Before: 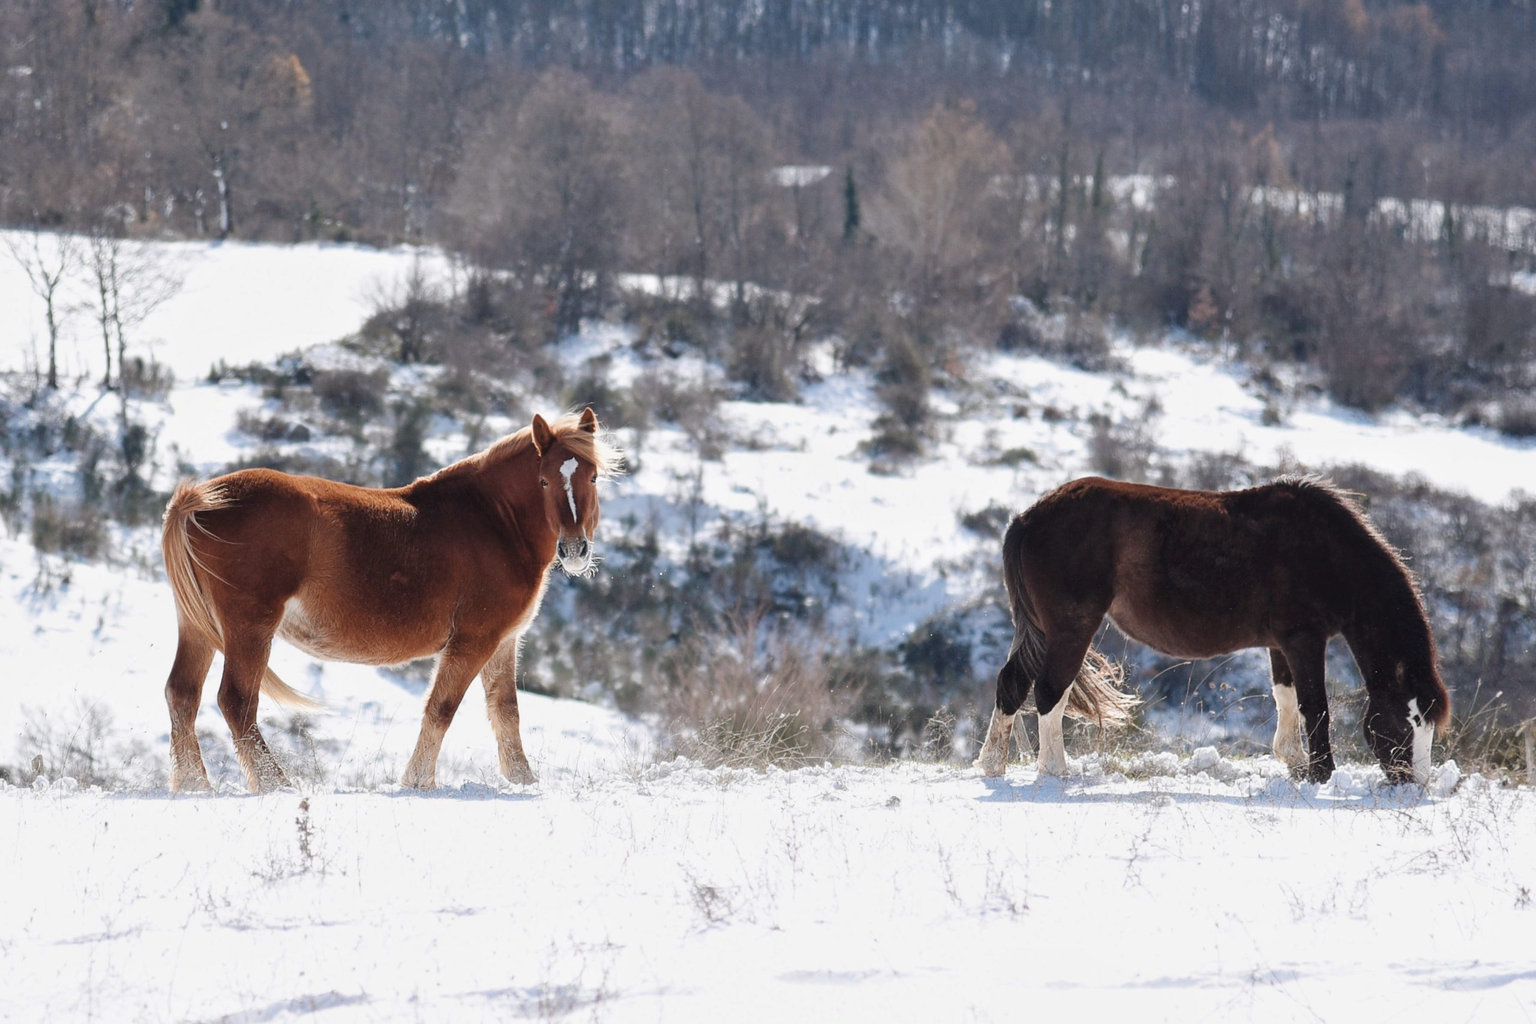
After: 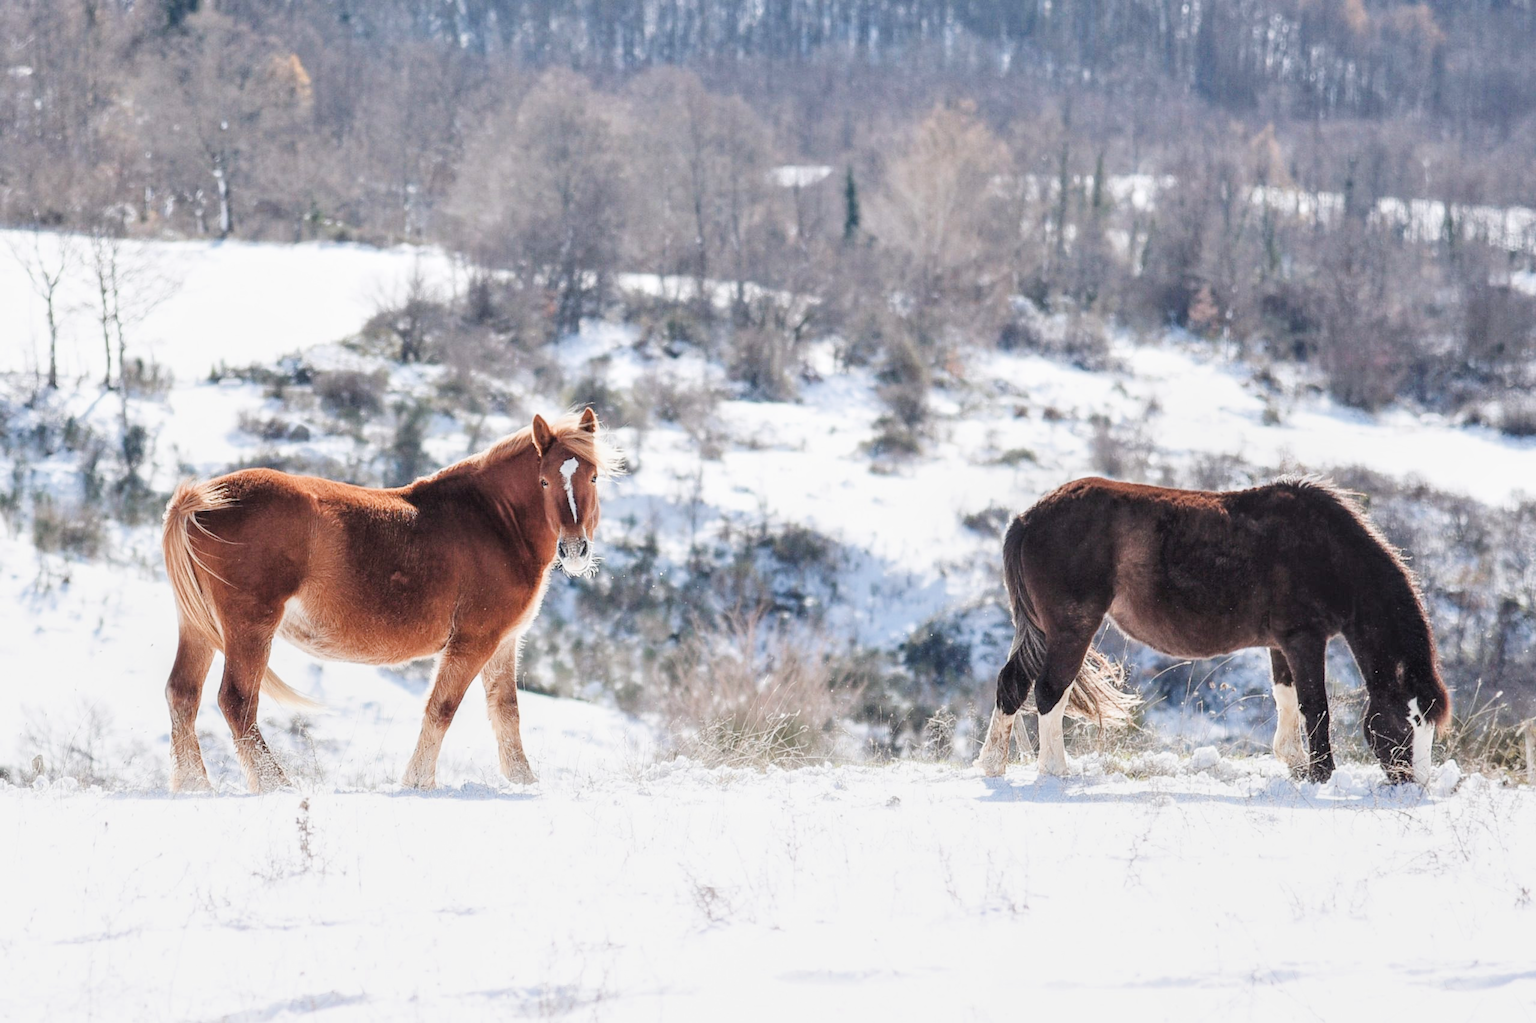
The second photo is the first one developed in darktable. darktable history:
filmic rgb: black relative exposure -7.65 EV, white relative exposure 4.56 EV, hardness 3.61
local contrast: on, module defaults
exposure: black level correction 0, exposure 1.2 EV, compensate exposure bias true, compensate highlight preservation false
